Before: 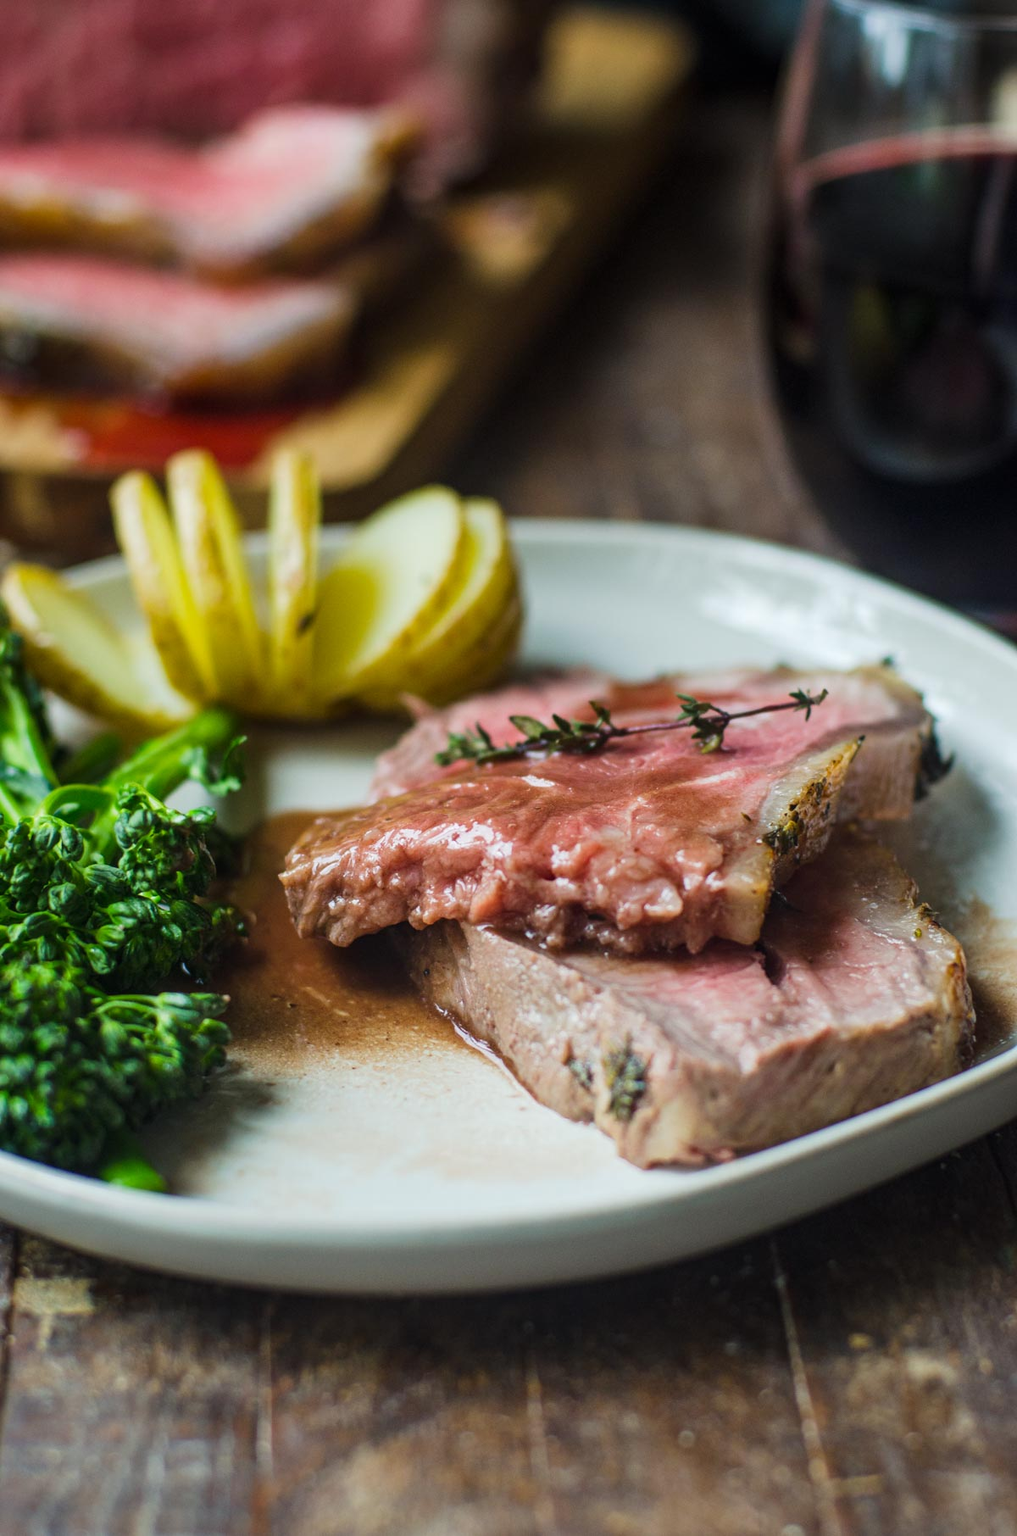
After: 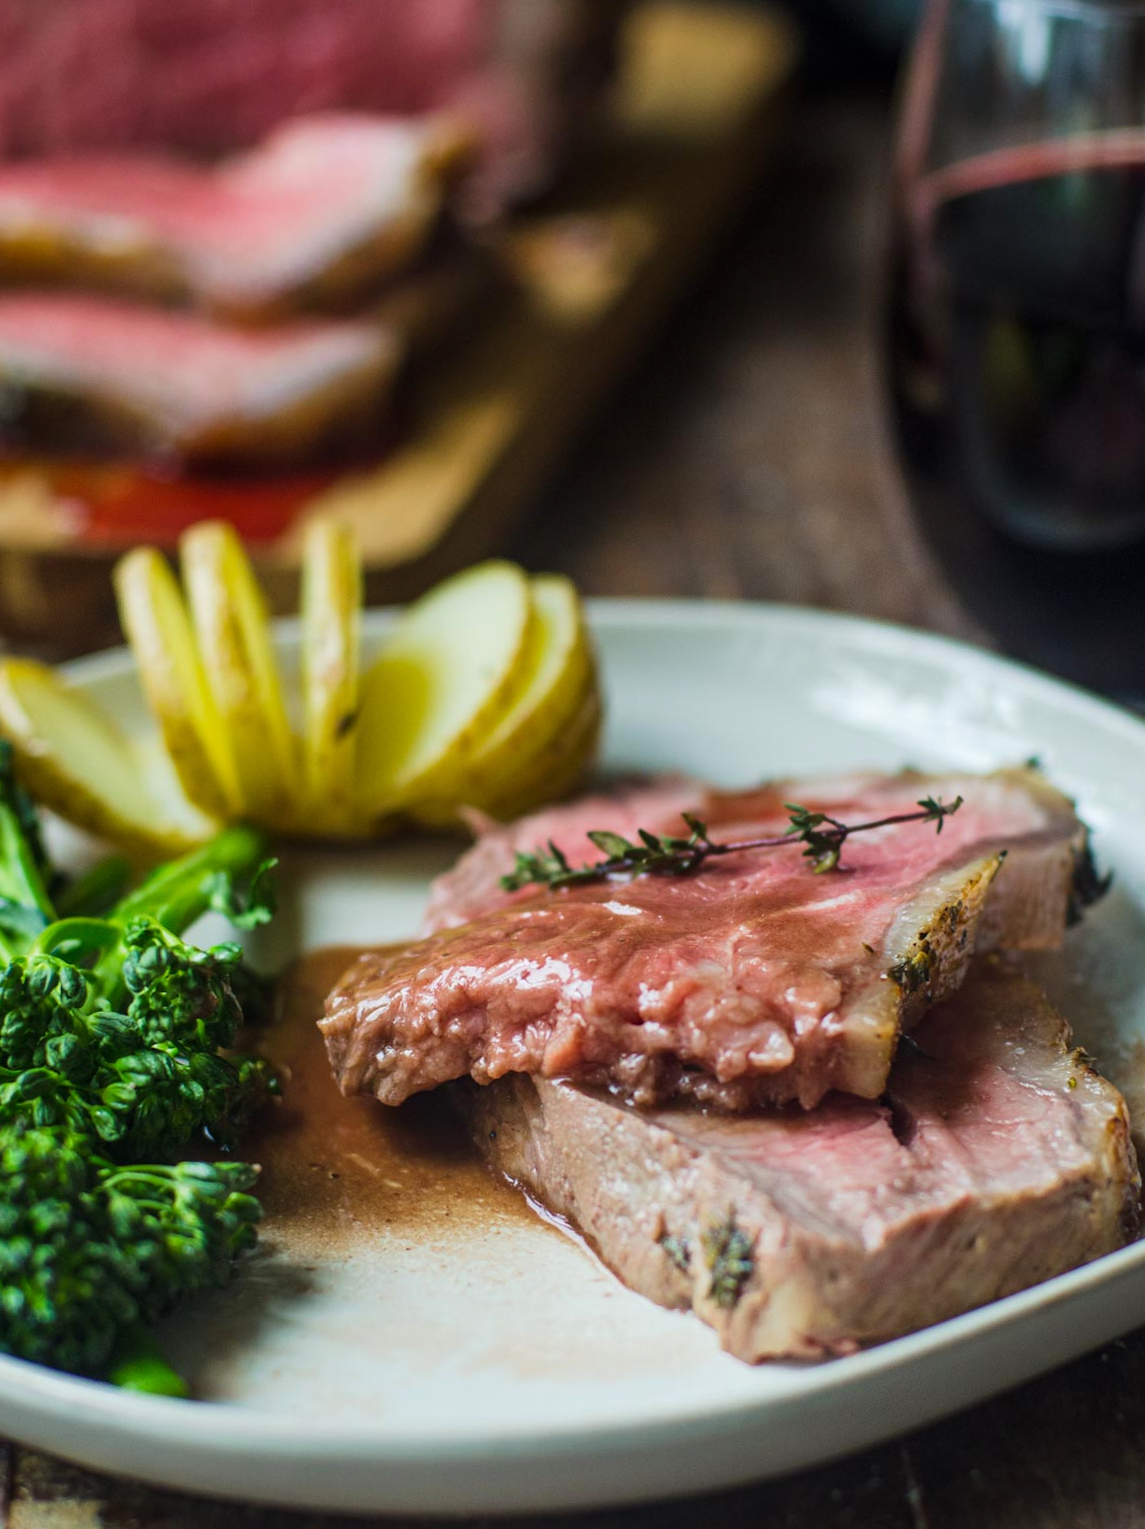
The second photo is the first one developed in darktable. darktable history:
crop and rotate: angle 0.587°, left 0.332%, right 2.772%, bottom 14.276%
velvia: strength 9.77%
